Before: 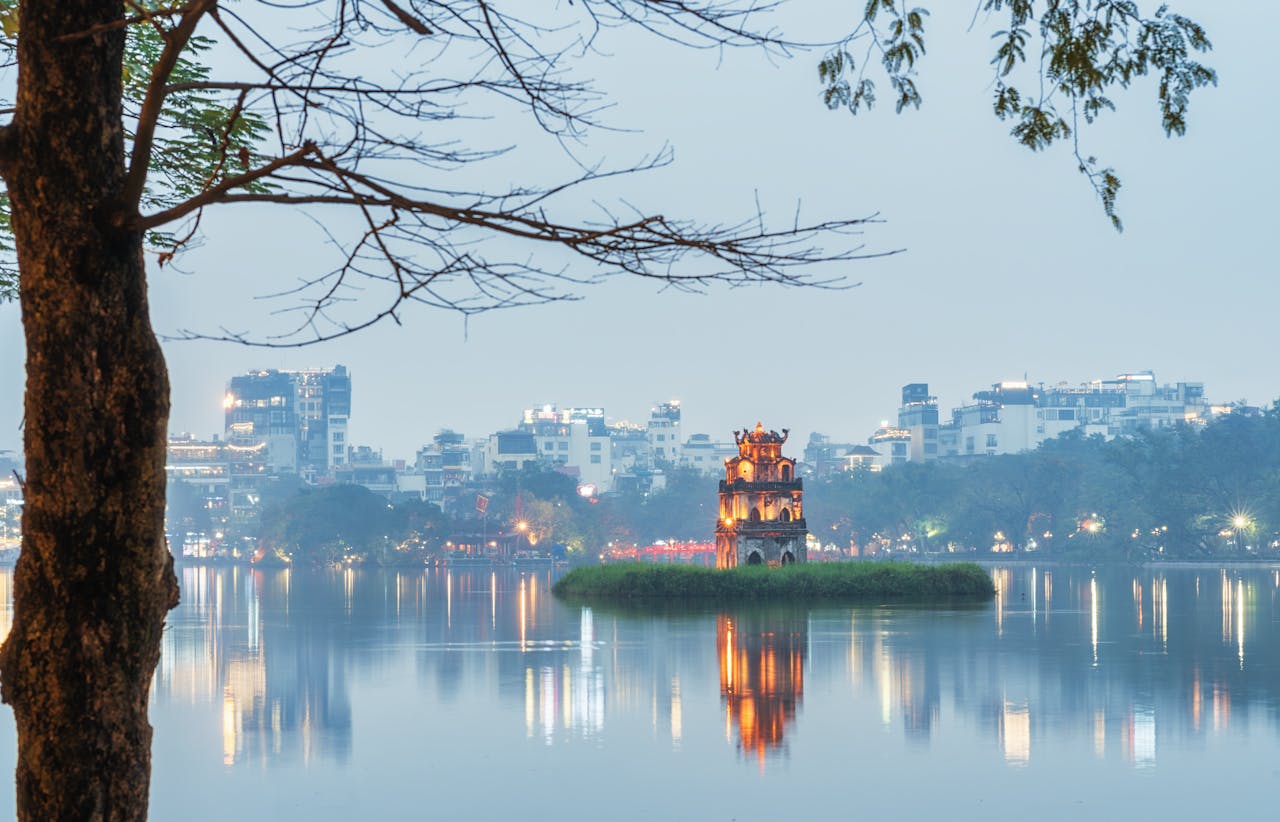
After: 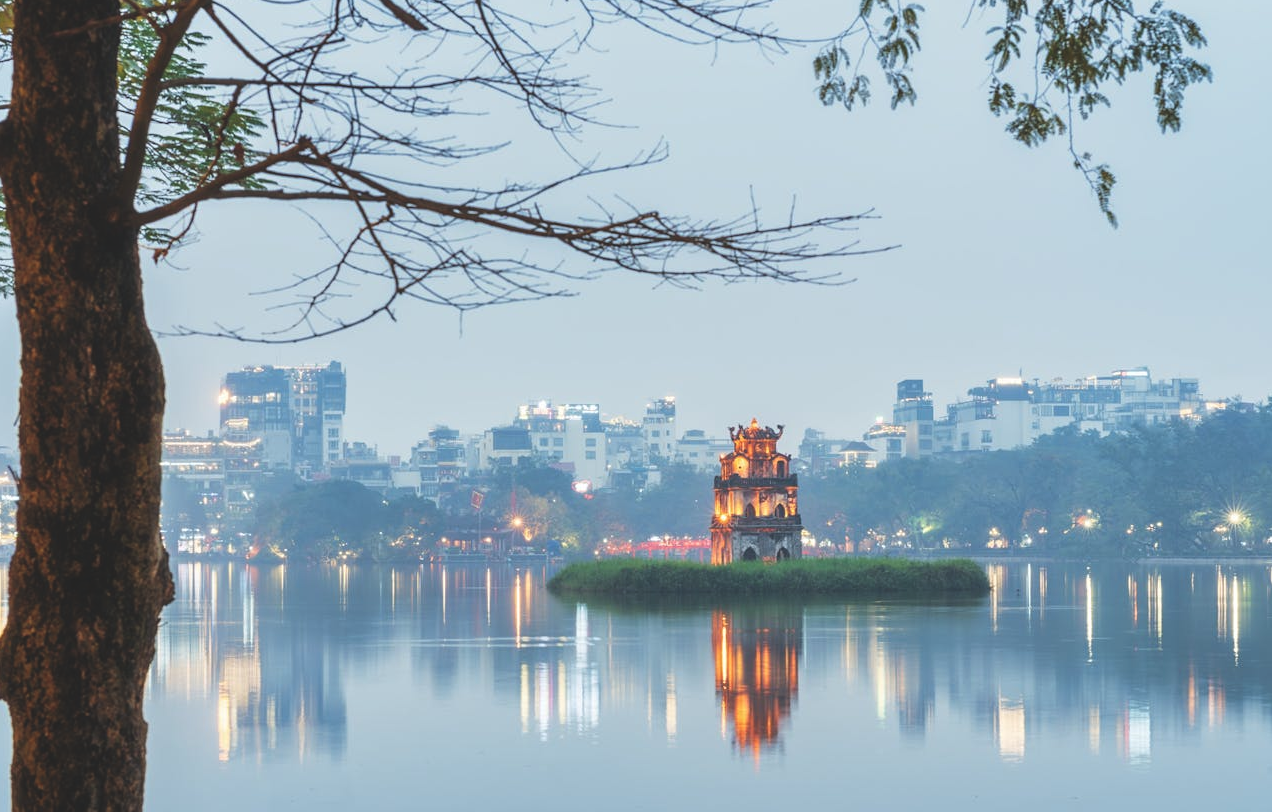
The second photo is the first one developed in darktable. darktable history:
exposure: black level correction -0.016, compensate highlight preservation false
crop: left 0.467%, top 0.603%, right 0.13%, bottom 0.57%
